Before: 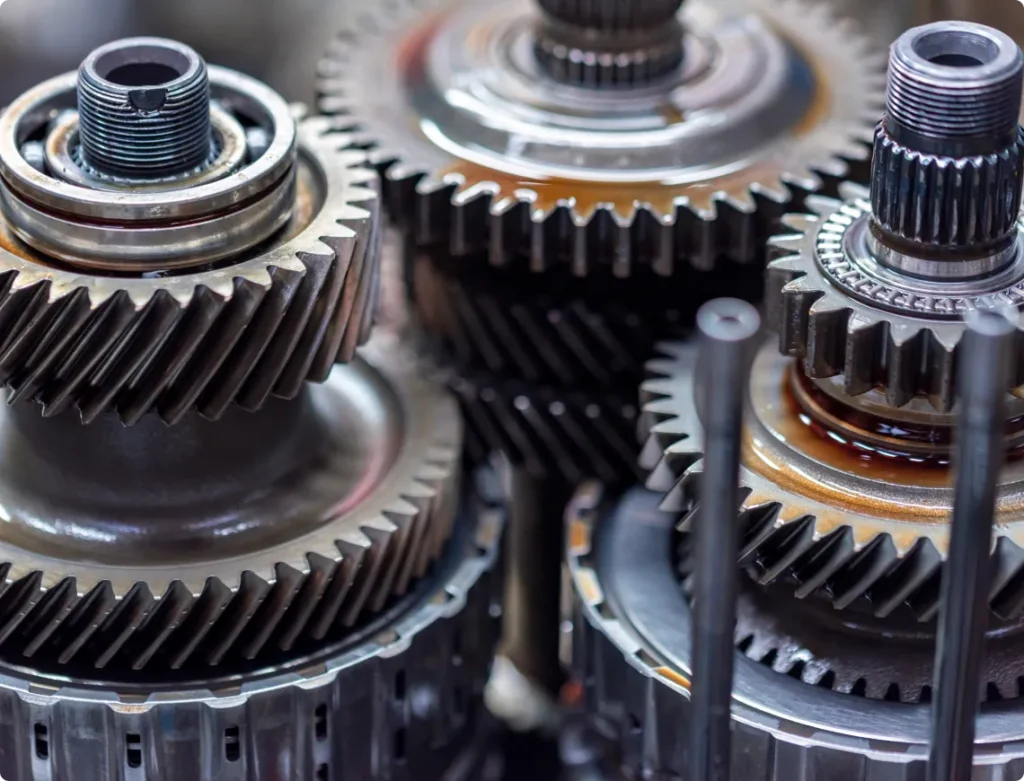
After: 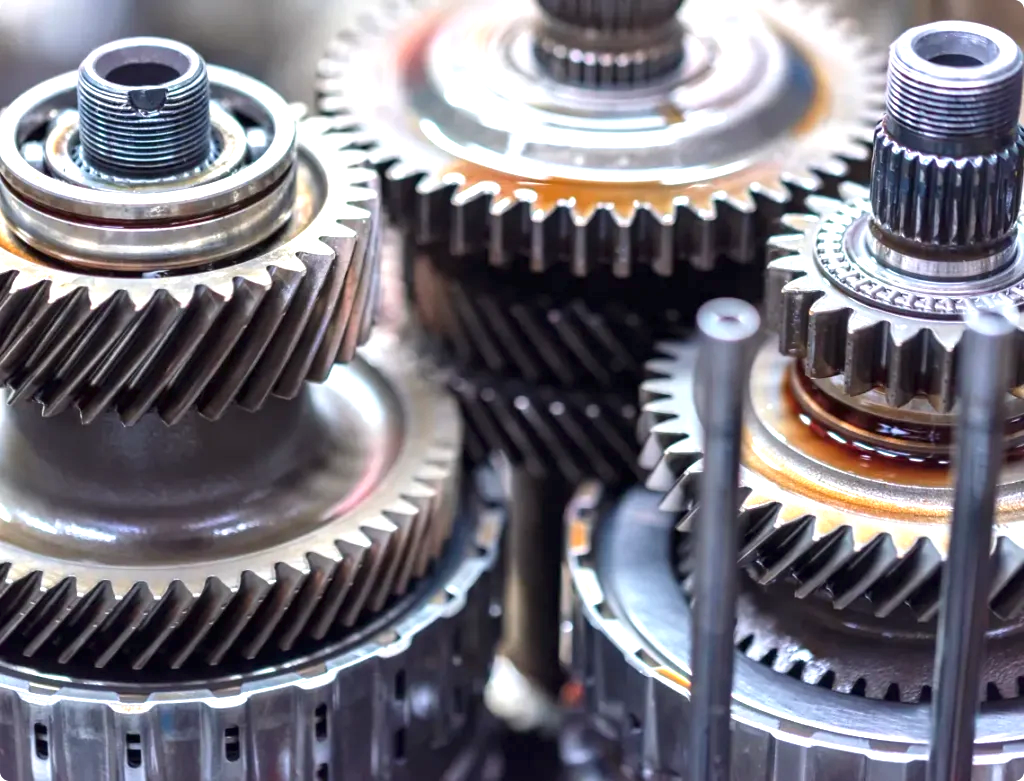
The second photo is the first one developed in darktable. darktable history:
exposure: black level correction 0, exposure 1.191 EV, compensate exposure bias true, compensate highlight preservation false
